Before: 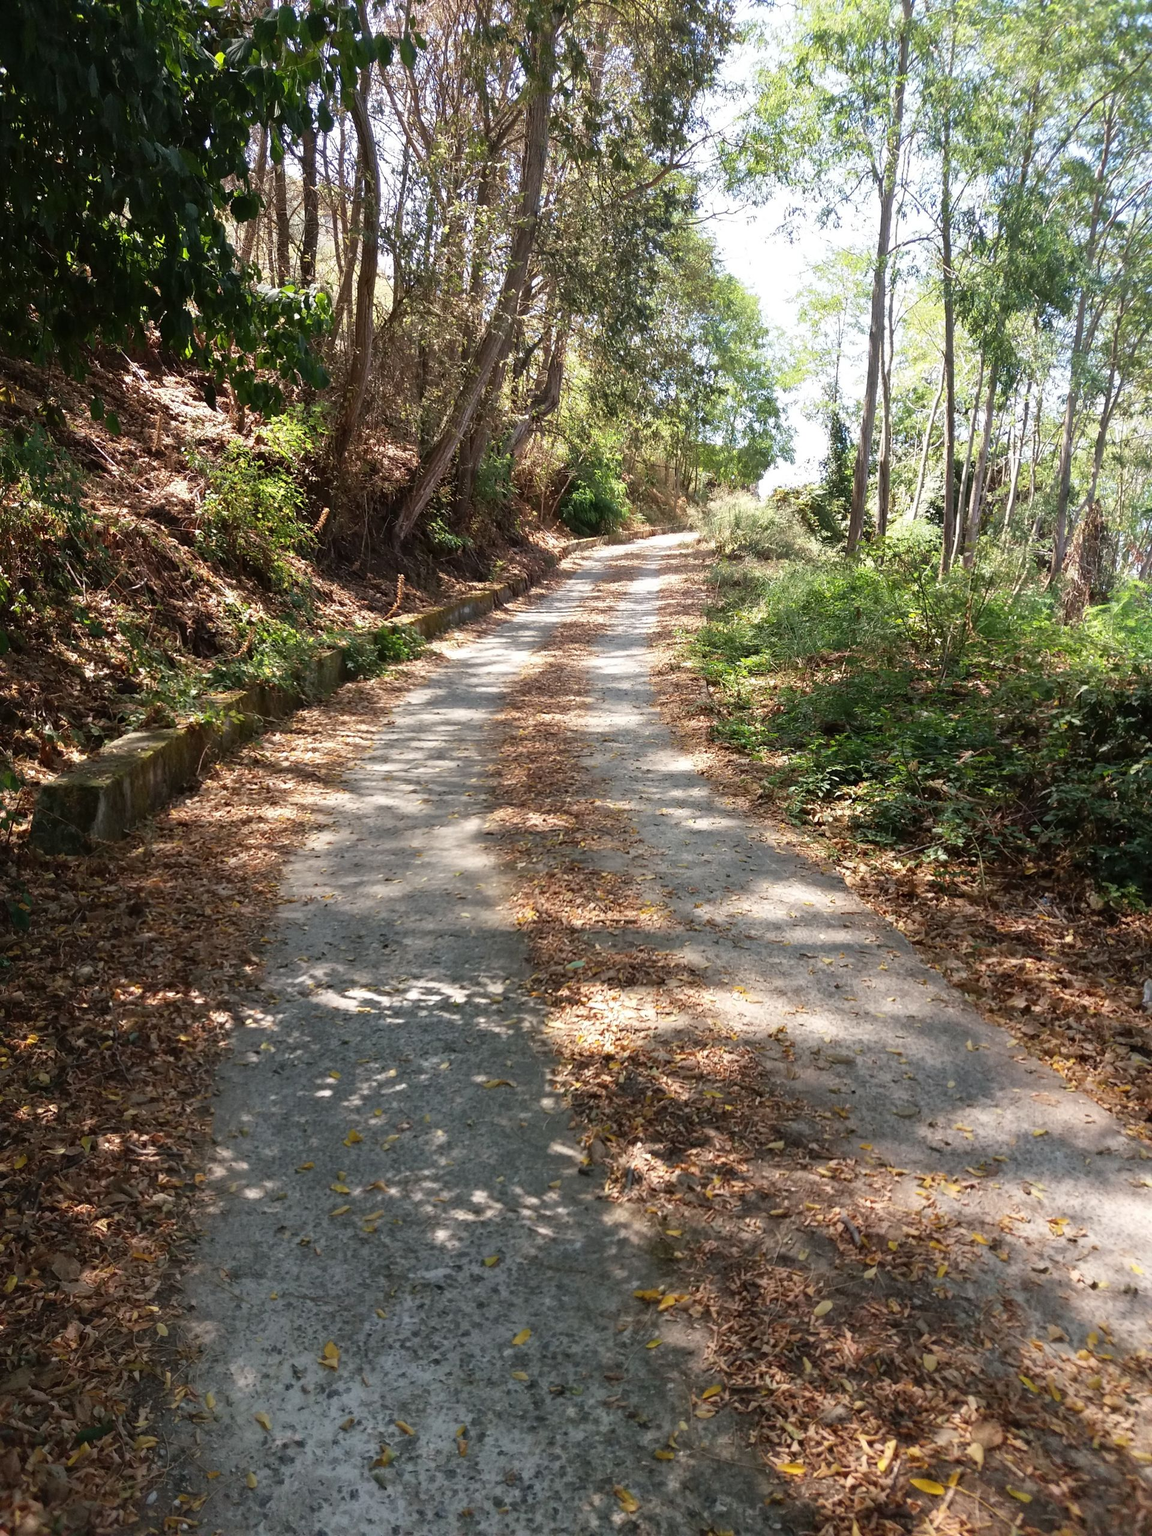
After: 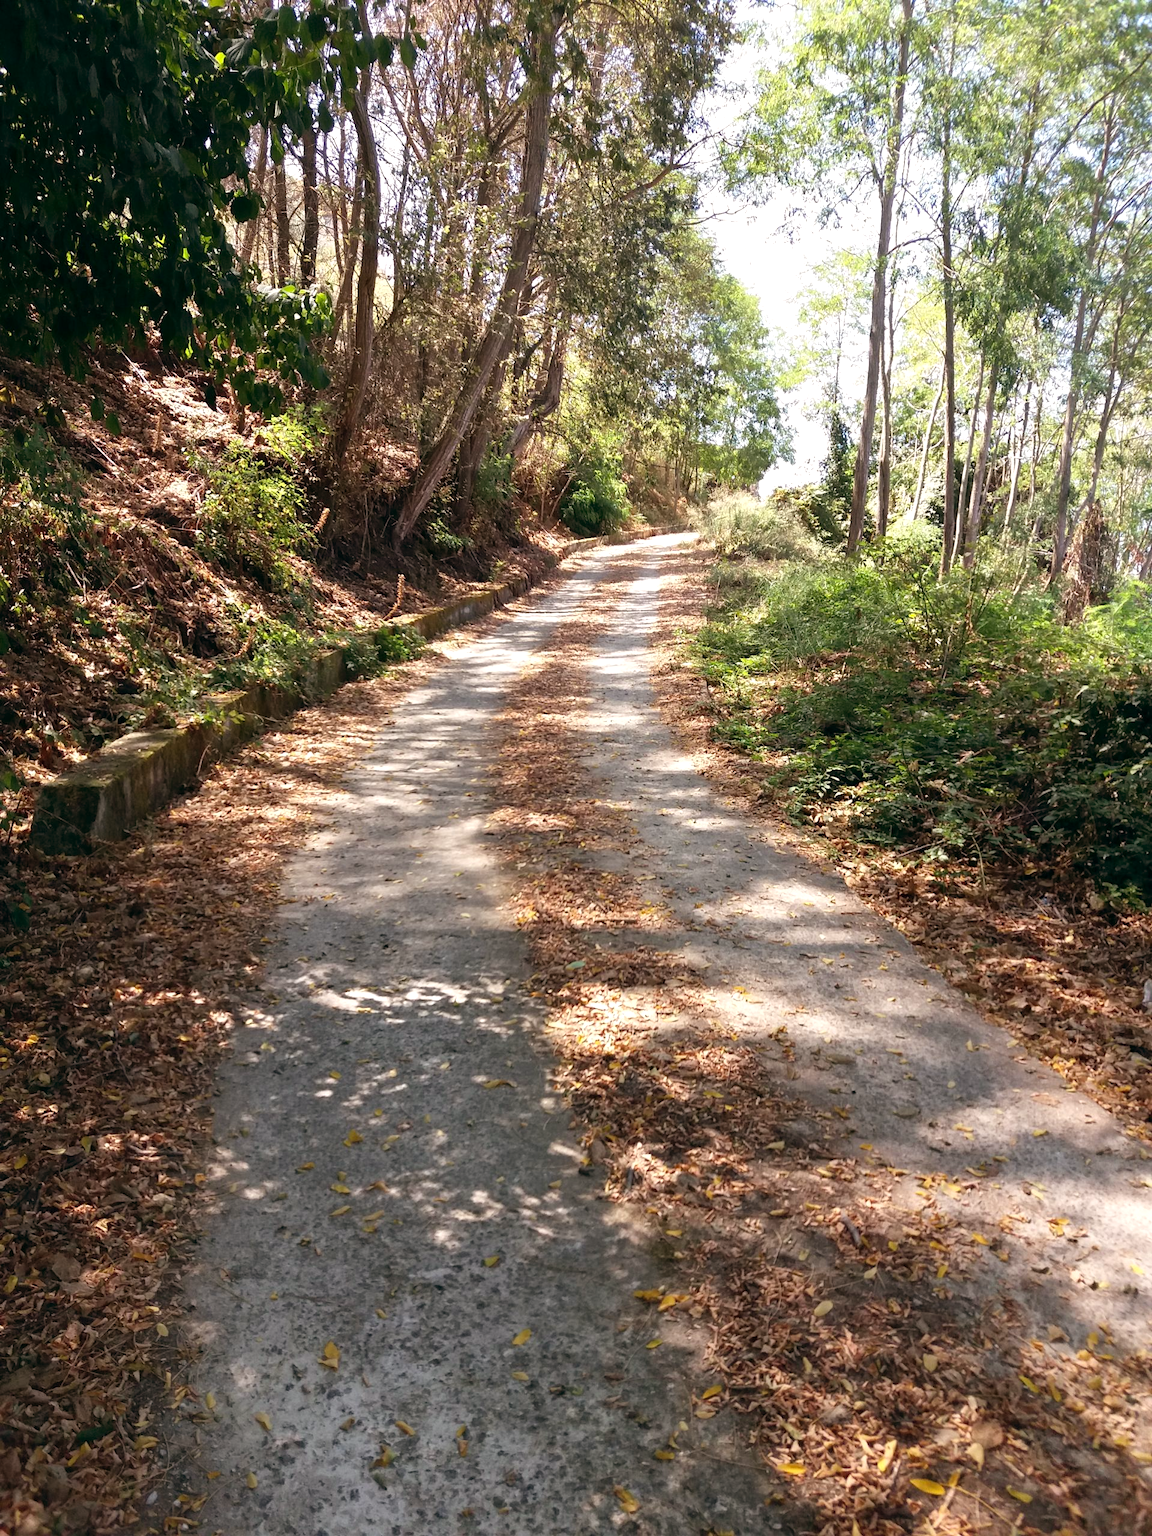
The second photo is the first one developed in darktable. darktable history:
exposure: exposure 0.2 EV, compensate highlight preservation false
color balance: lift [0.998, 0.998, 1.001, 1.002], gamma [0.995, 1.025, 0.992, 0.975], gain [0.995, 1.02, 0.997, 0.98]
